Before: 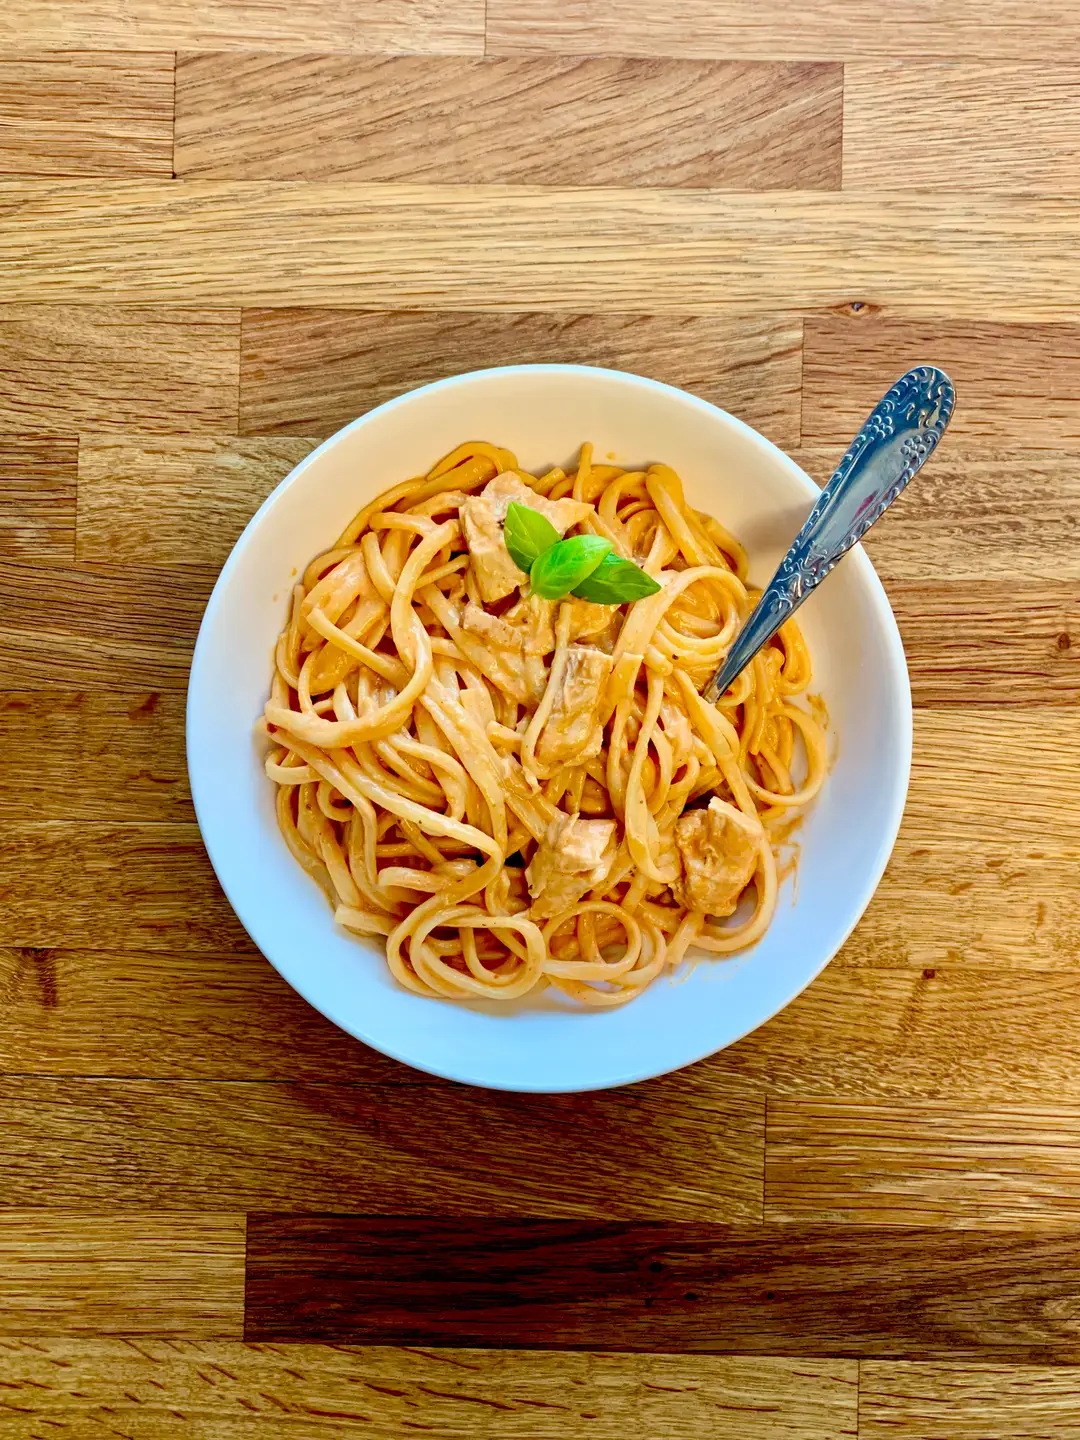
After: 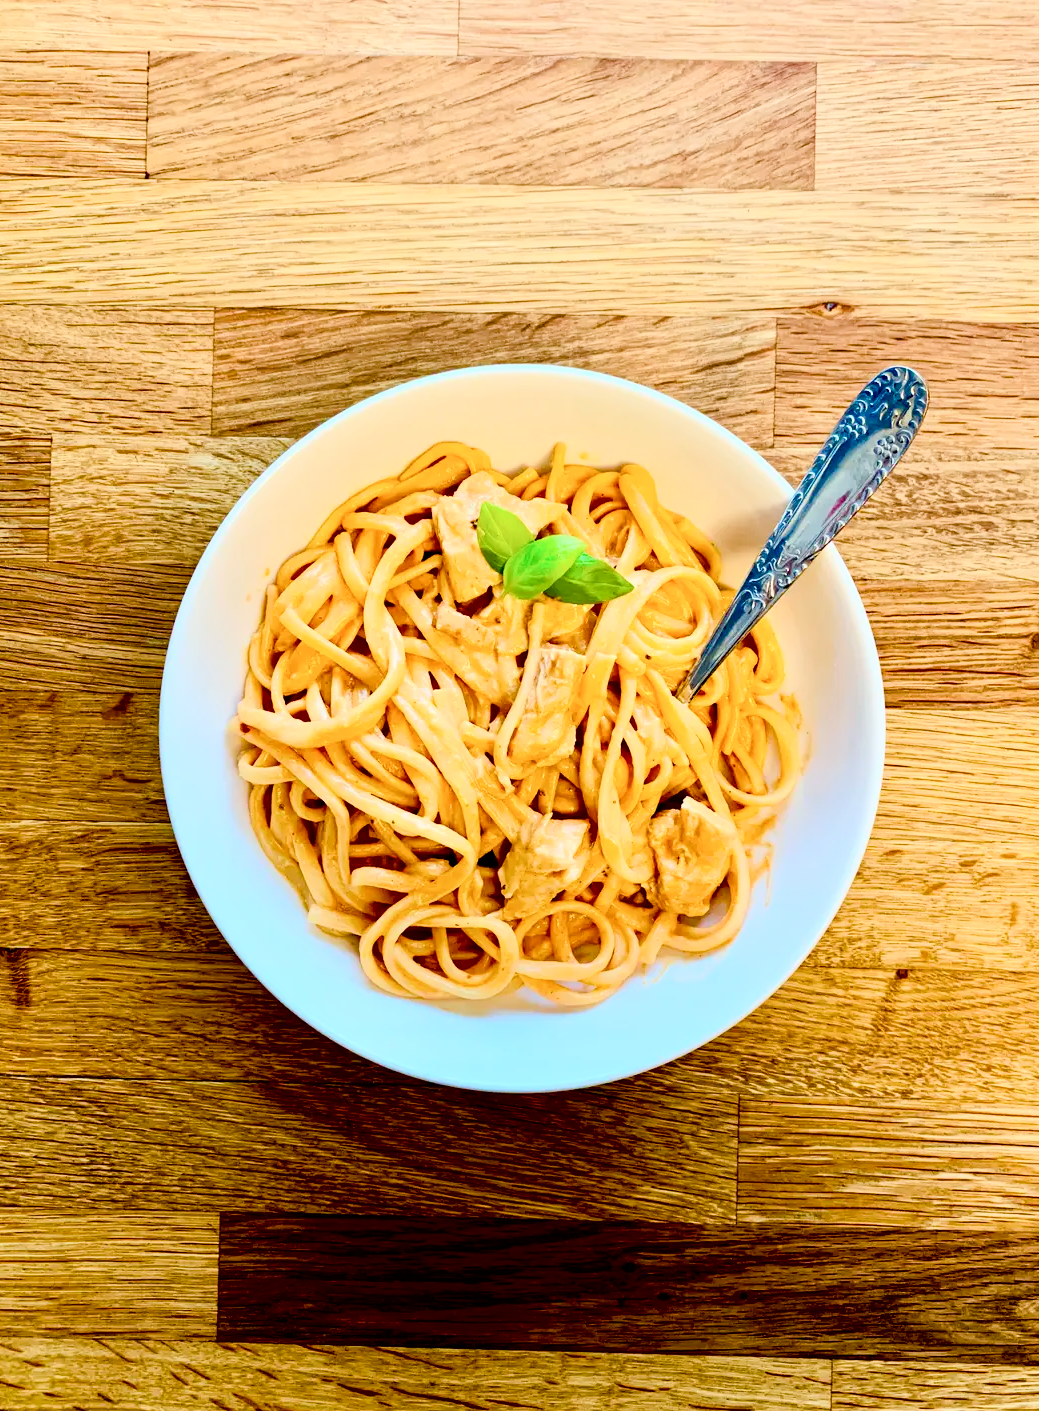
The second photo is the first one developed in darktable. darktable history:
tone equalizer: on, module defaults
tone curve: curves: ch0 [(0, 0) (0.082, 0.02) (0.129, 0.078) (0.275, 0.301) (0.67, 0.809) (1, 1)], color space Lab, independent channels
color balance rgb: power › chroma 0.265%, power › hue 62.52°, perceptual saturation grading › global saturation 20%, perceptual saturation grading › highlights -25.711%, perceptual saturation grading › shadows 49.257%
crop and rotate: left 2.514%, right 1.277%, bottom 1.983%
